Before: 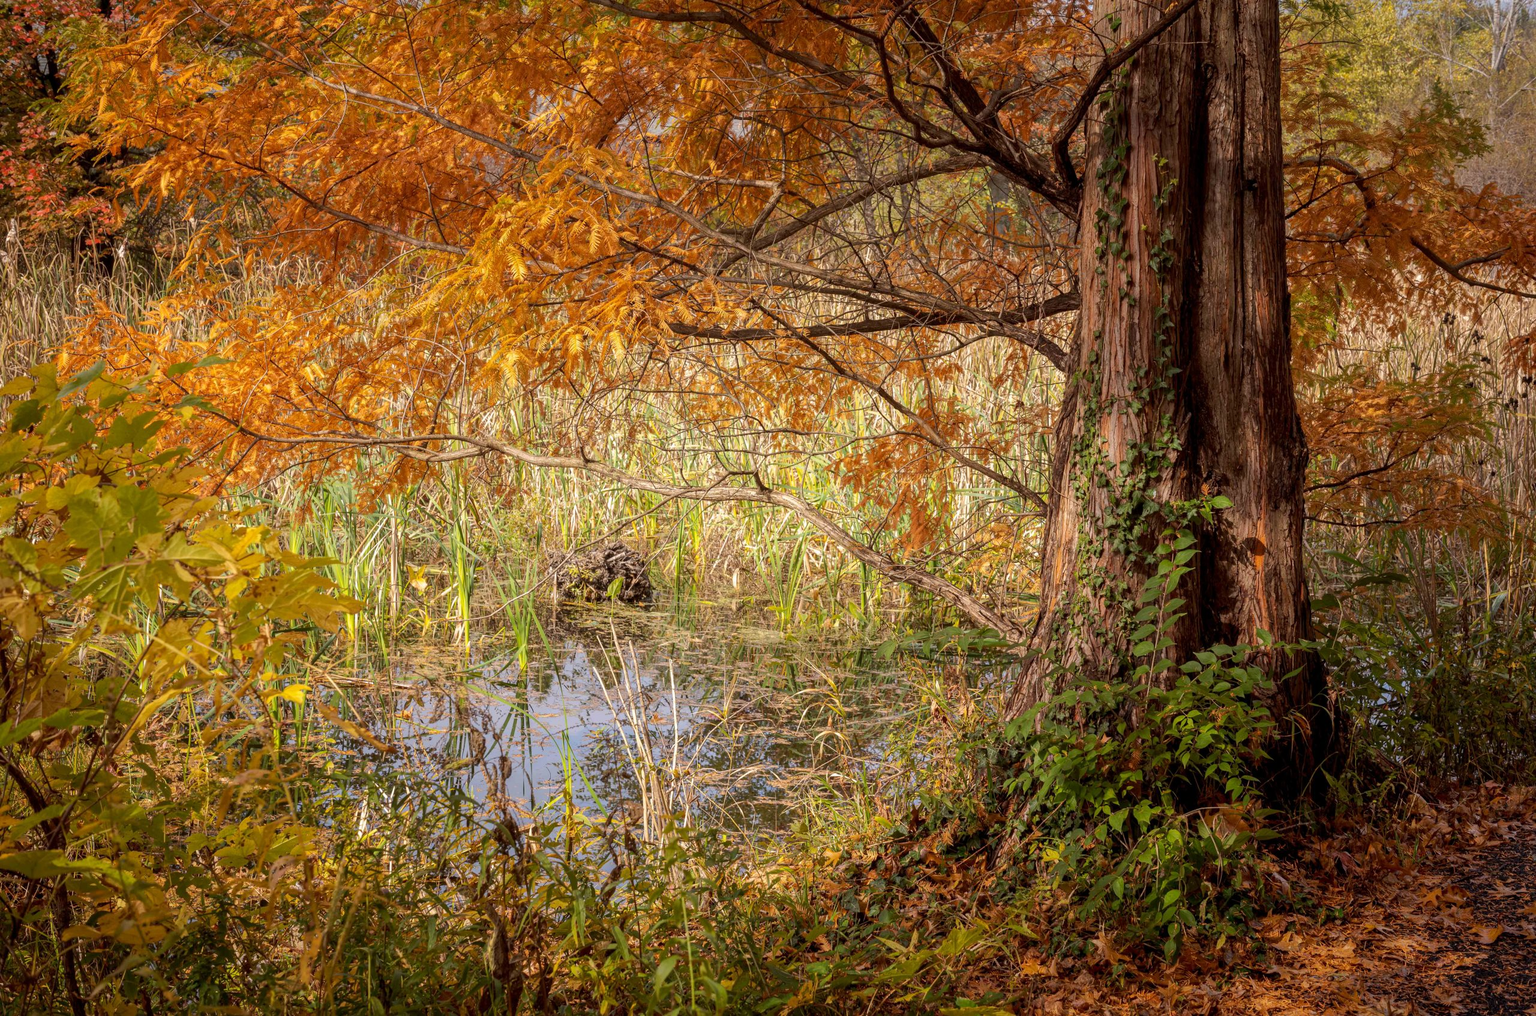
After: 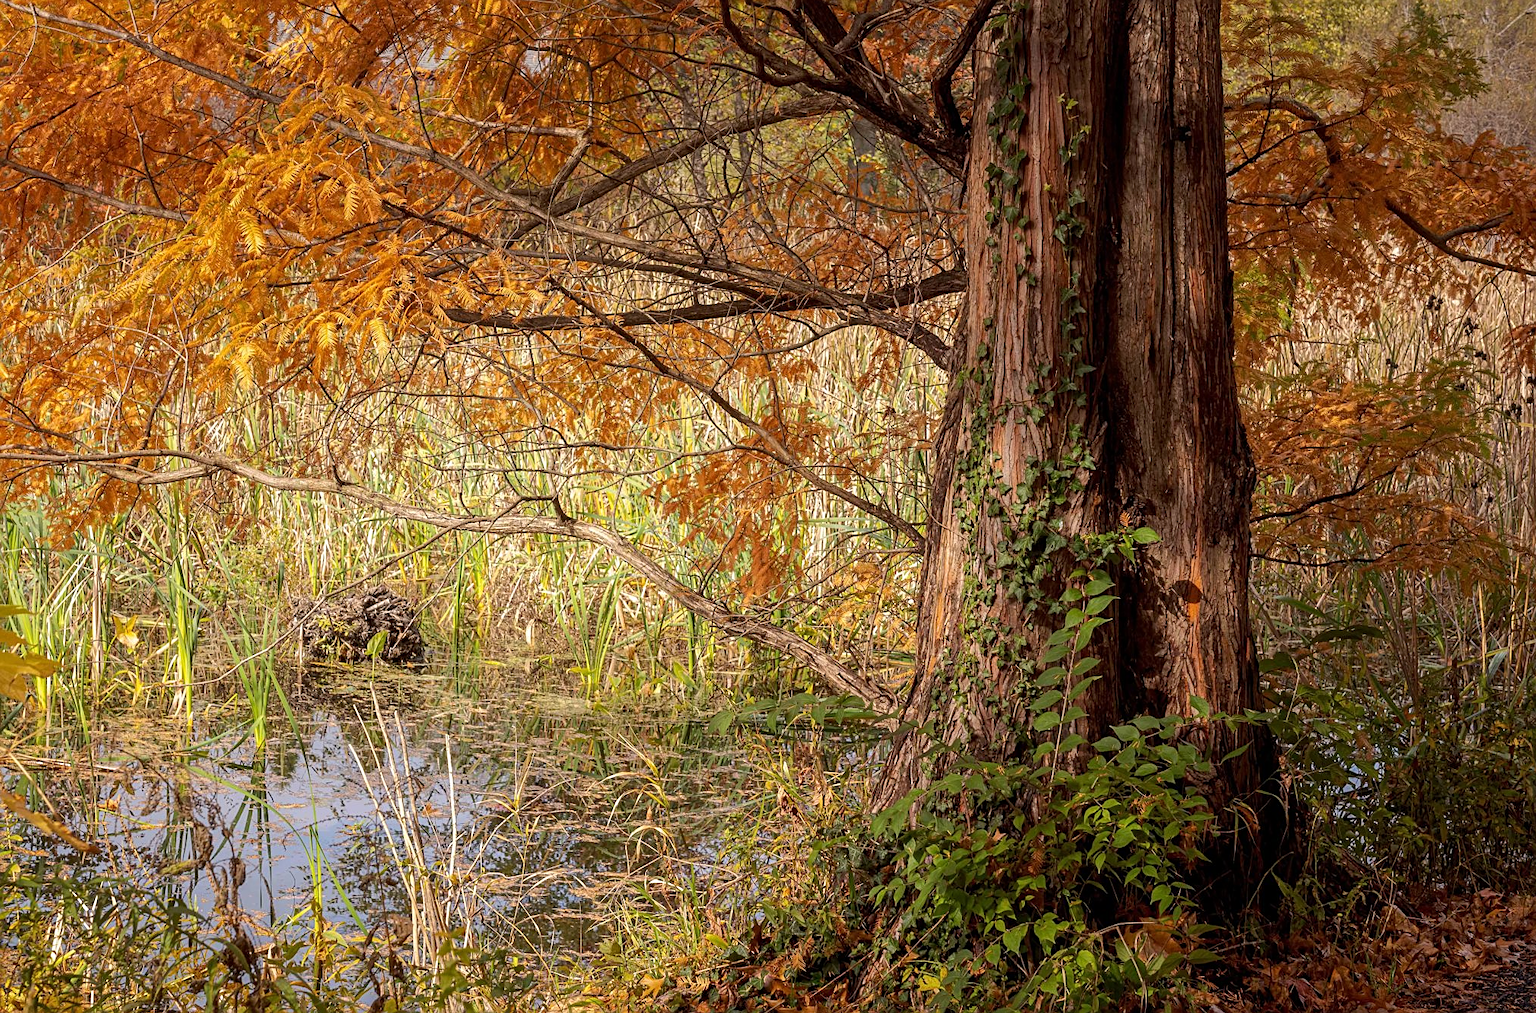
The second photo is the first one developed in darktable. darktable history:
crop and rotate: left 20.74%, top 7.912%, right 0.375%, bottom 13.378%
sharpen: on, module defaults
